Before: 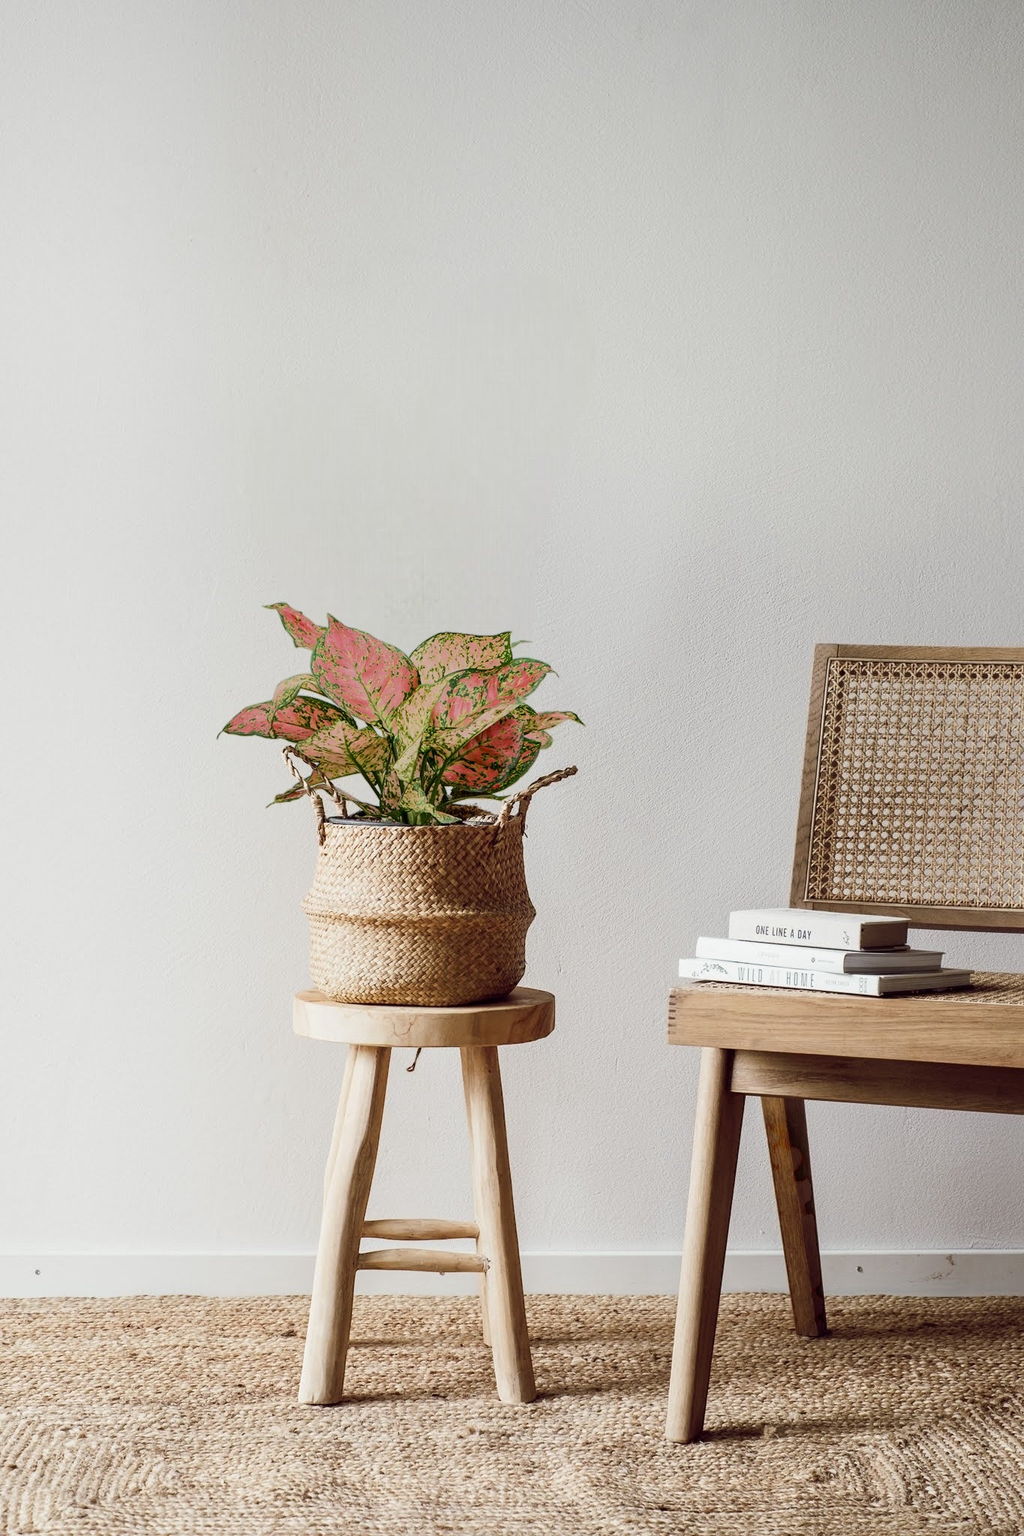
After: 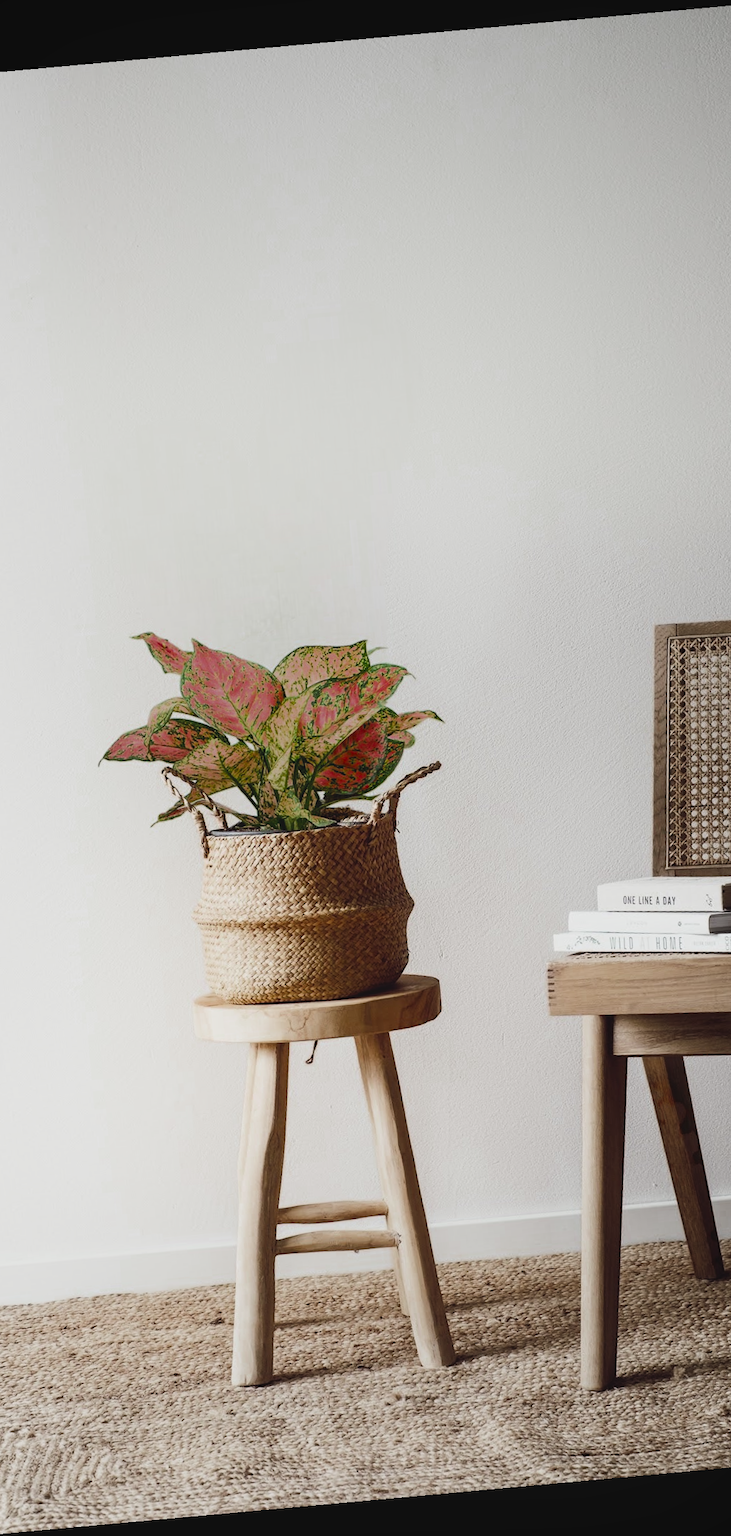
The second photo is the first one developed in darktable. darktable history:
color balance: output saturation 110%
vibrance: on, module defaults
exposure: black level correction -0.014, exposure -0.193 EV, compensate highlight preservation false
rotate and perspective: rotation -5.2°, automatic cropping off
shadows and highlights: shadows -62.32, white point adjustment -5.22, highlights 61.59
color zones: curves: ch0 [(0.27, 0.396) (0.563, 0.504) (0.75, 0.5) (0.787, 0.307)]
vignetting: fall-off start 18.21%, fall-off radius 137.95%, brightness -0.207, center (-0.078, 0.066), width/height ratio 0.62, shape 0.59
crop and rotate: left 15.546%, right 17.787%
